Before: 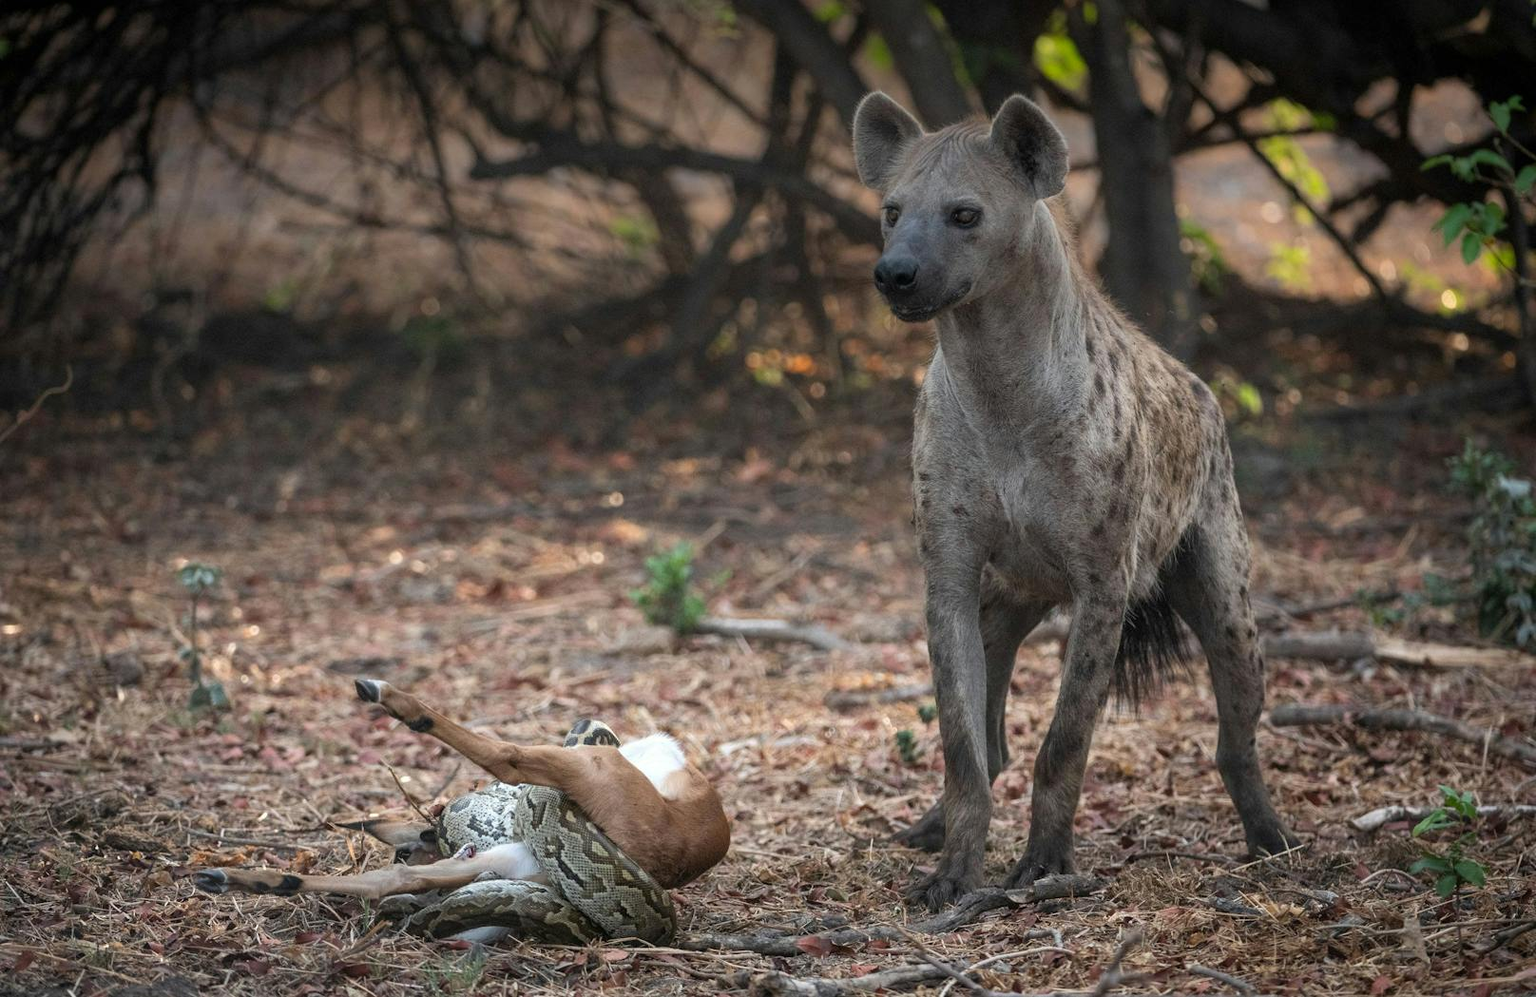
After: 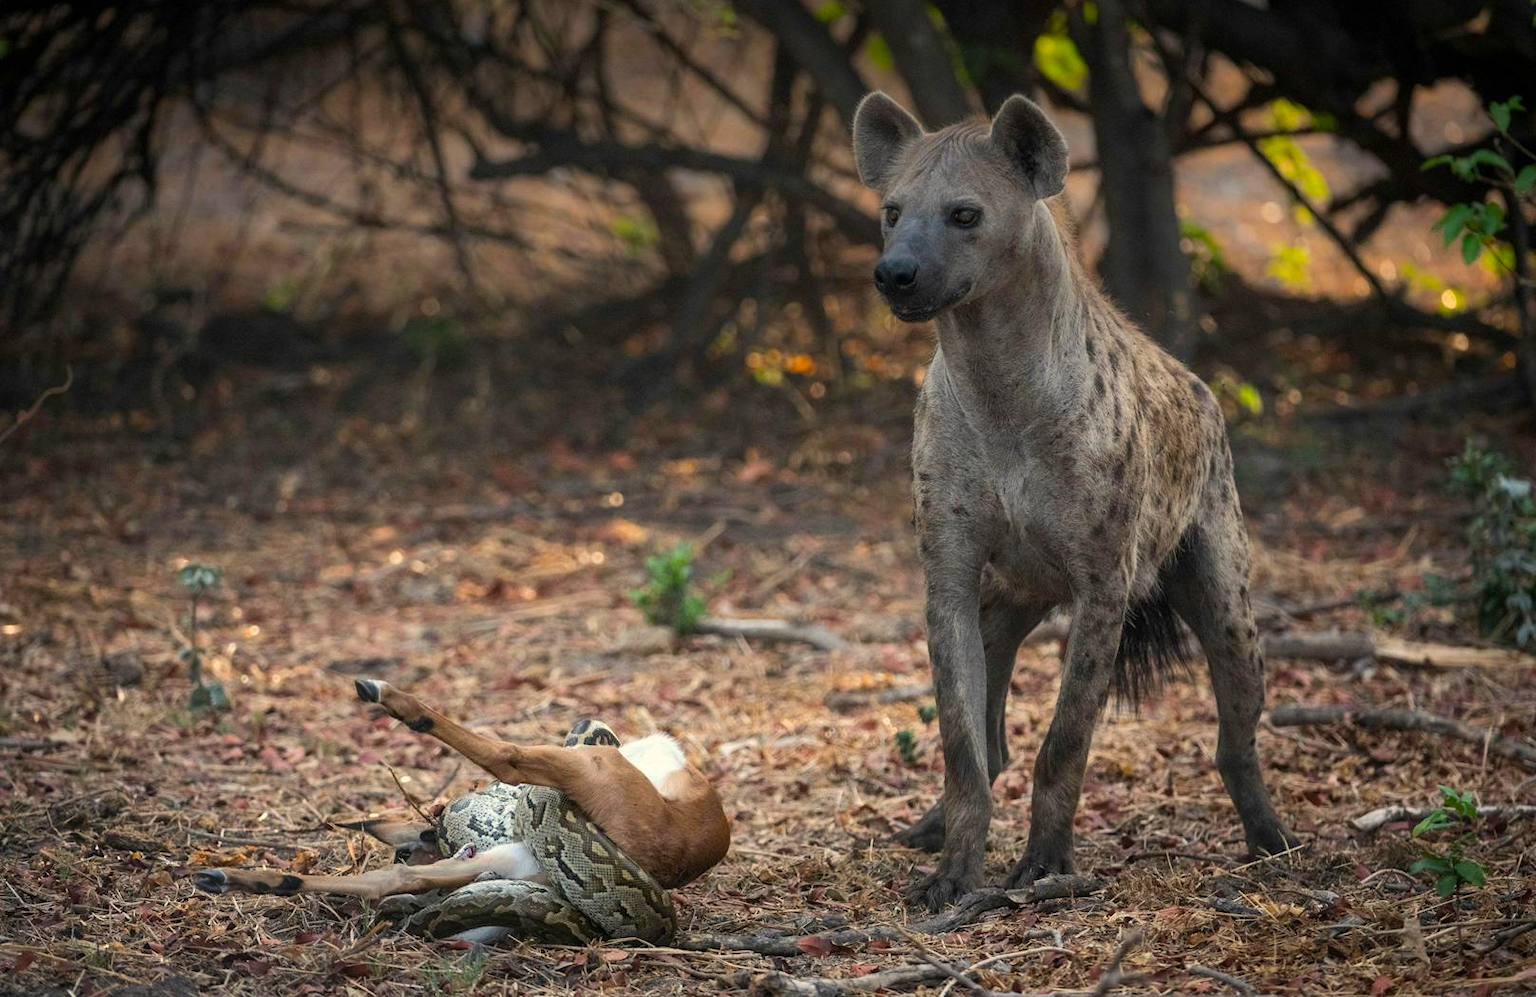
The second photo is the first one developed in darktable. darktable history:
color balance rgb: shadows lift › luminance -20.385%, highlights gain › chroma 3.052%, highlights gain › hue 76.97°, linear chroma grading › global chroma 6.759%, perceptual saturation grading › global saturation 19.745%
